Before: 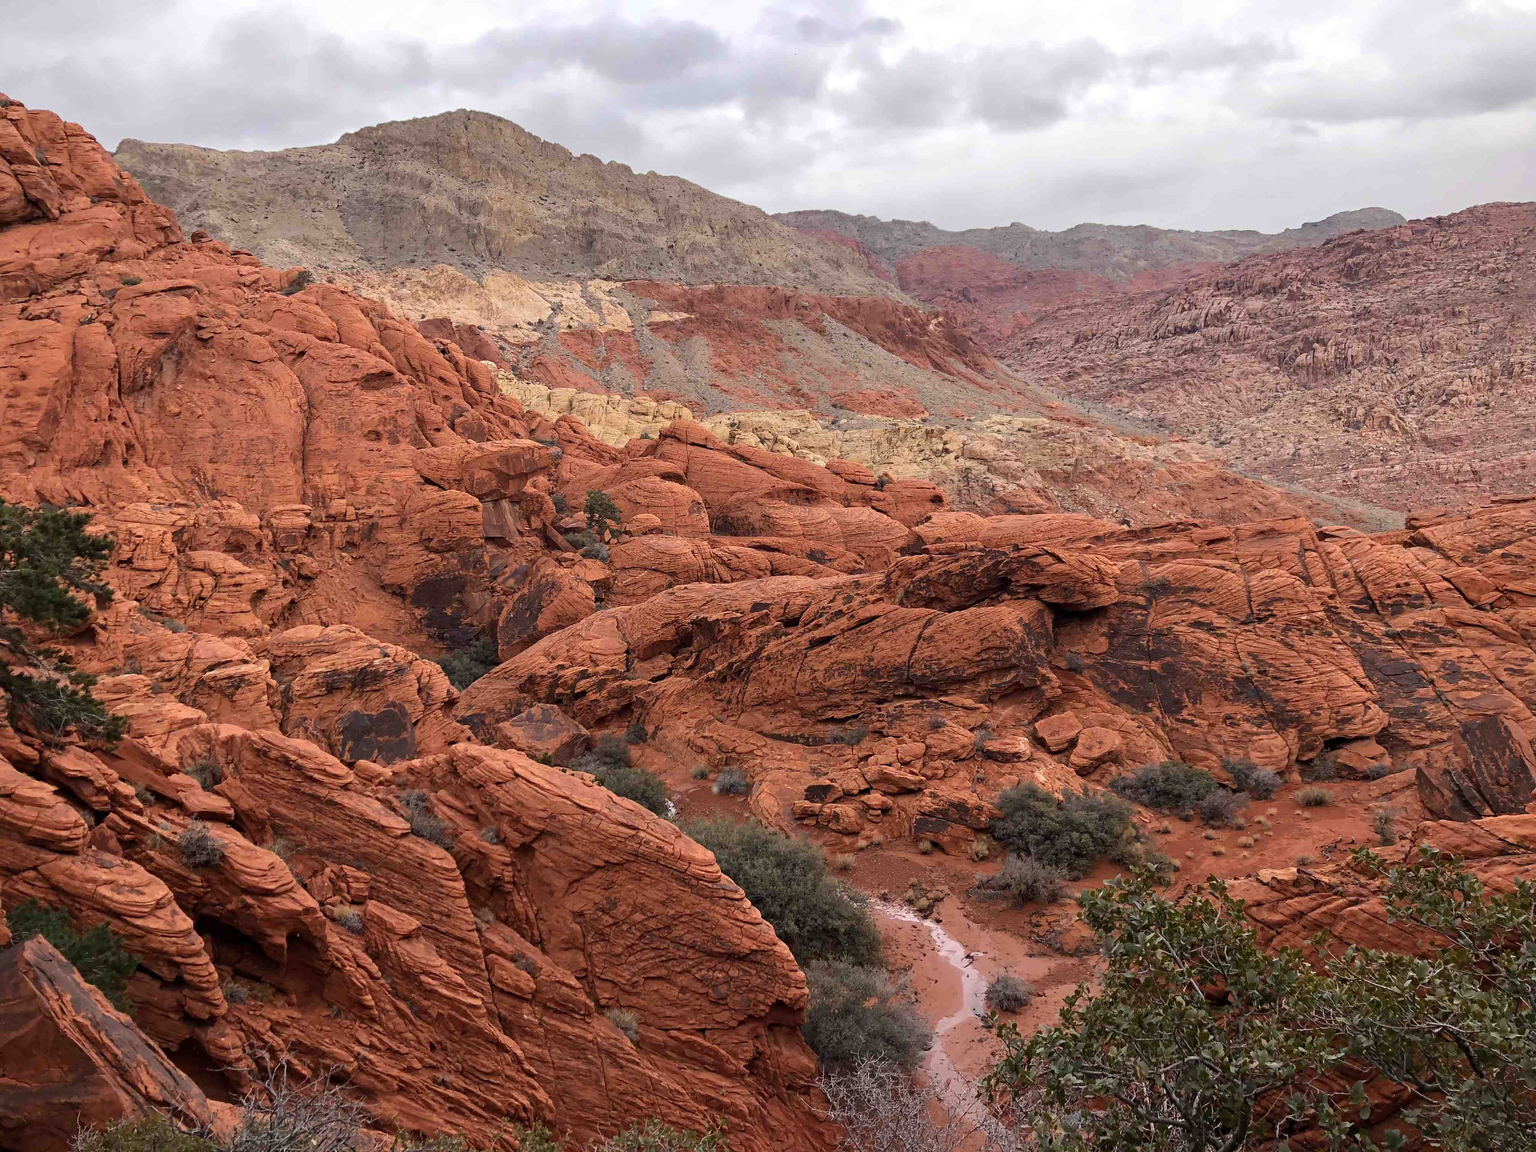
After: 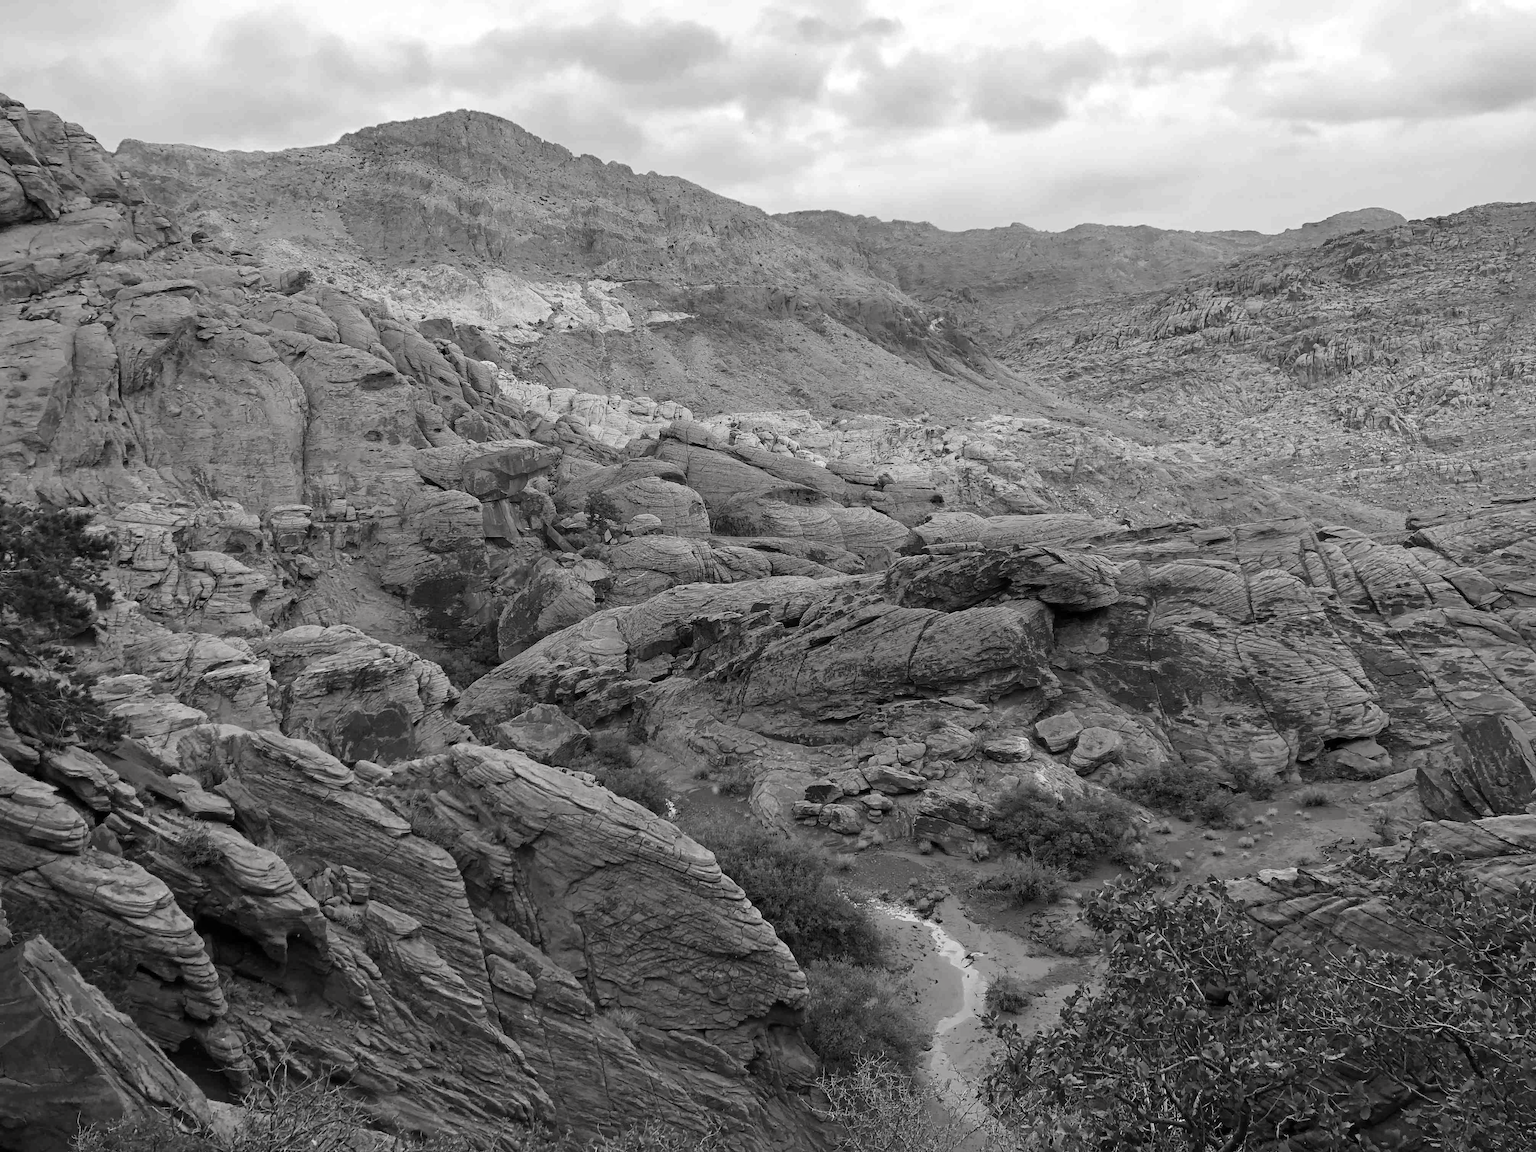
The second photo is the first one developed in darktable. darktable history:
contrast brightness saturation: saturation -0.982
